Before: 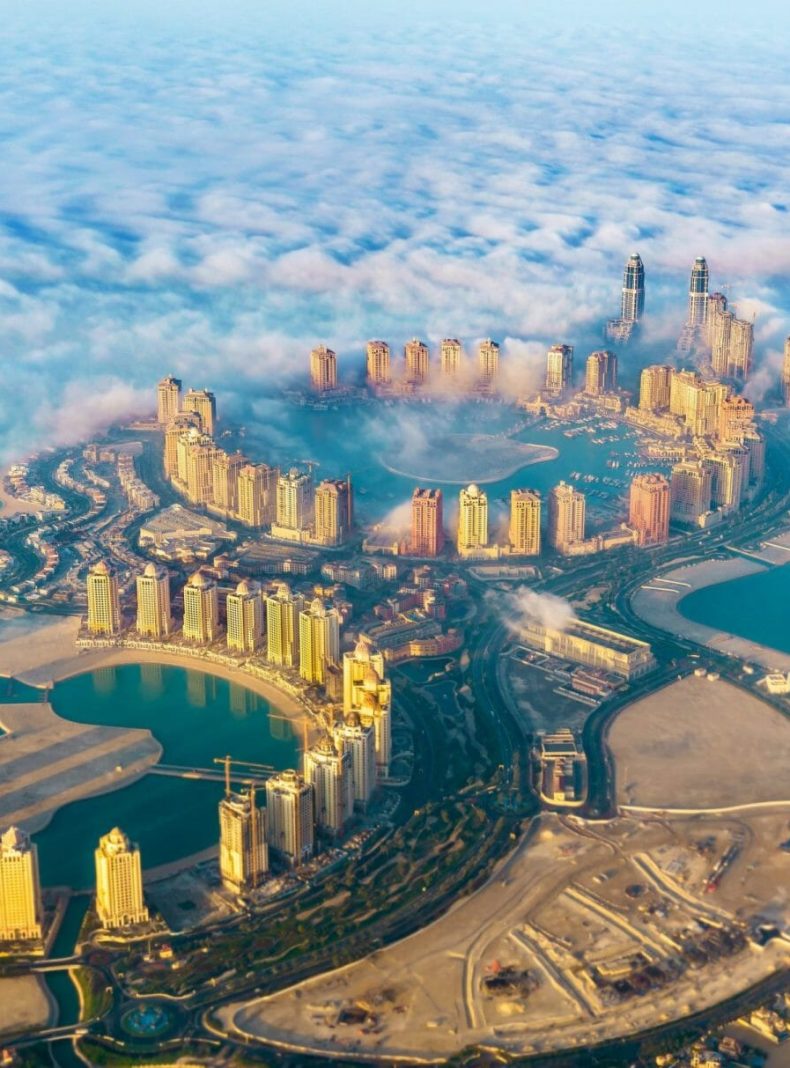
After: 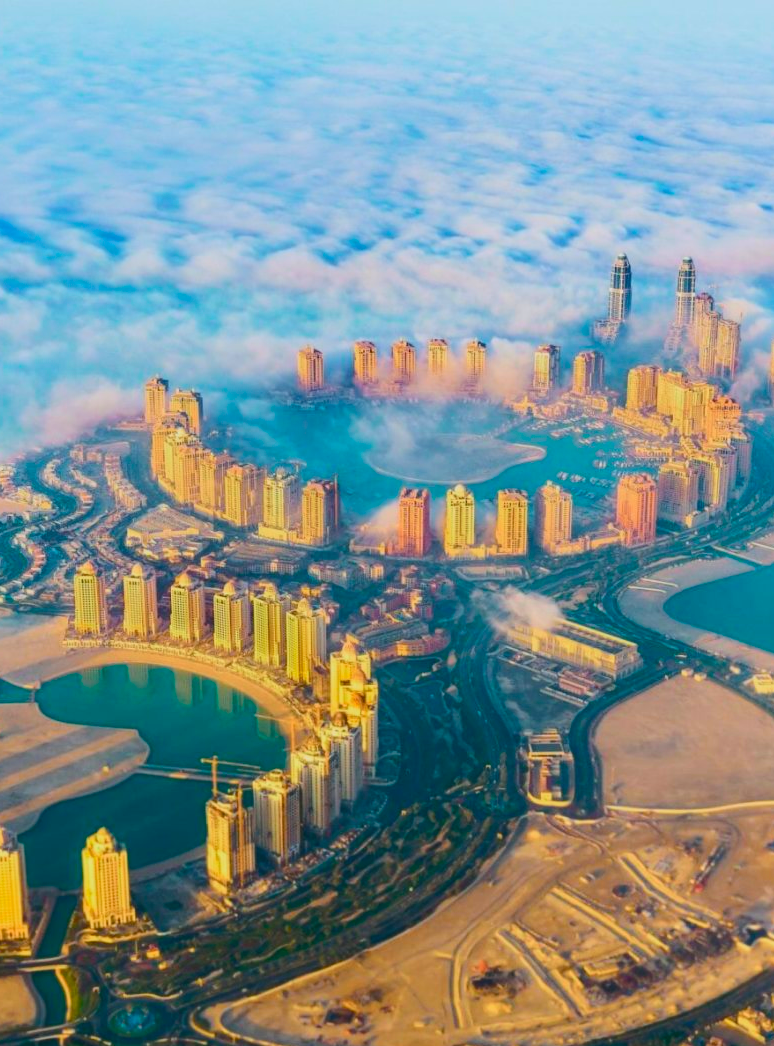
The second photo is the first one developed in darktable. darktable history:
tone curve: curves: ch0 [(0, 0) (0.126, 0.061) (0.338, 0.285) (0.494, 0.518) (0.703, 0.762) (1, 1)]; ch1 [(0, 0) (0.389, 0.313) (0.457, 0.442) (0.5, 0.501) (0.55, 0.578) (1, 1)]; ch2 [(0, 0) (0.44, 0.424) (0.501, 0.499) (0.557, 0.564) (0.613, 0.67) (0.707, 0.746) (1, 1)], color space Lab, independent channels, preserve colors none
contrast brightness saturation: contrast -0.28
crop: left 1.743%, right 0.268%, bottom 2.011%
white balance: emerald 1
